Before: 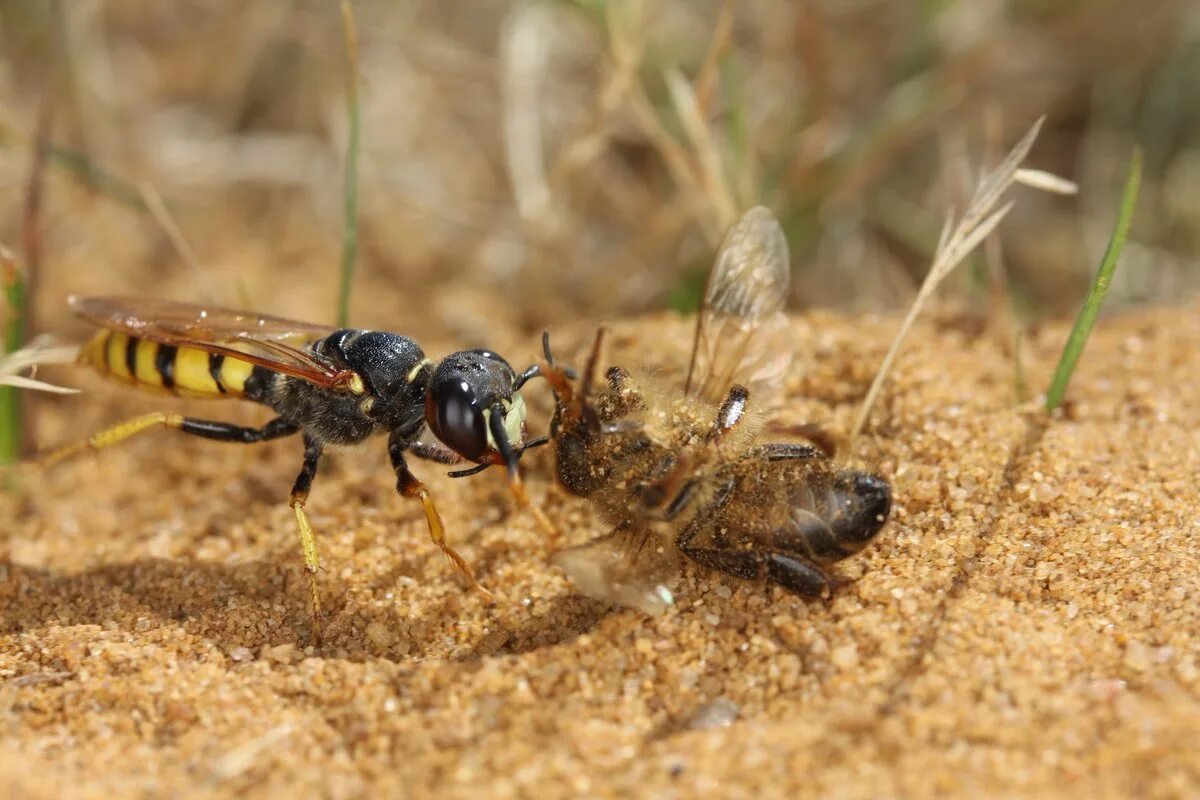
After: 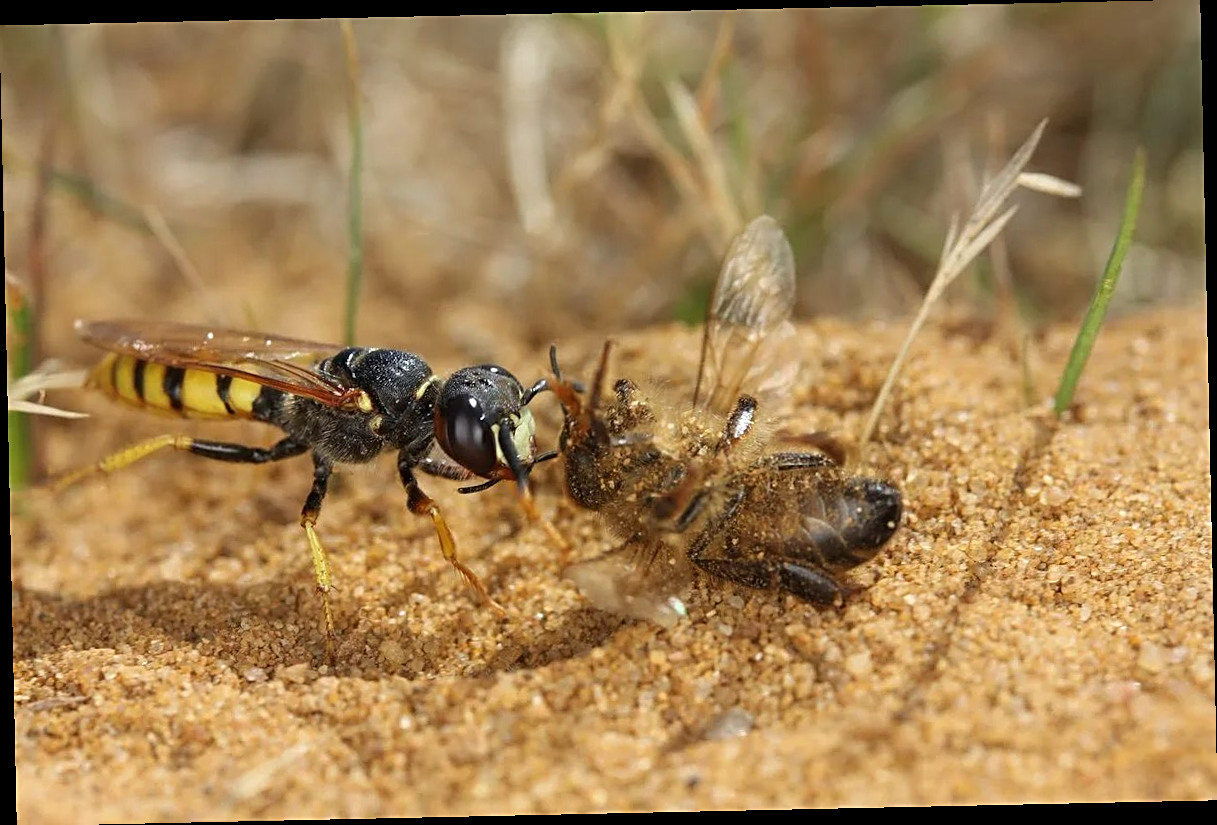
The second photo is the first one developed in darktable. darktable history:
sharpen: on, module defaults
rotate and perspective: rotation -1.24°, automatic cropping off
